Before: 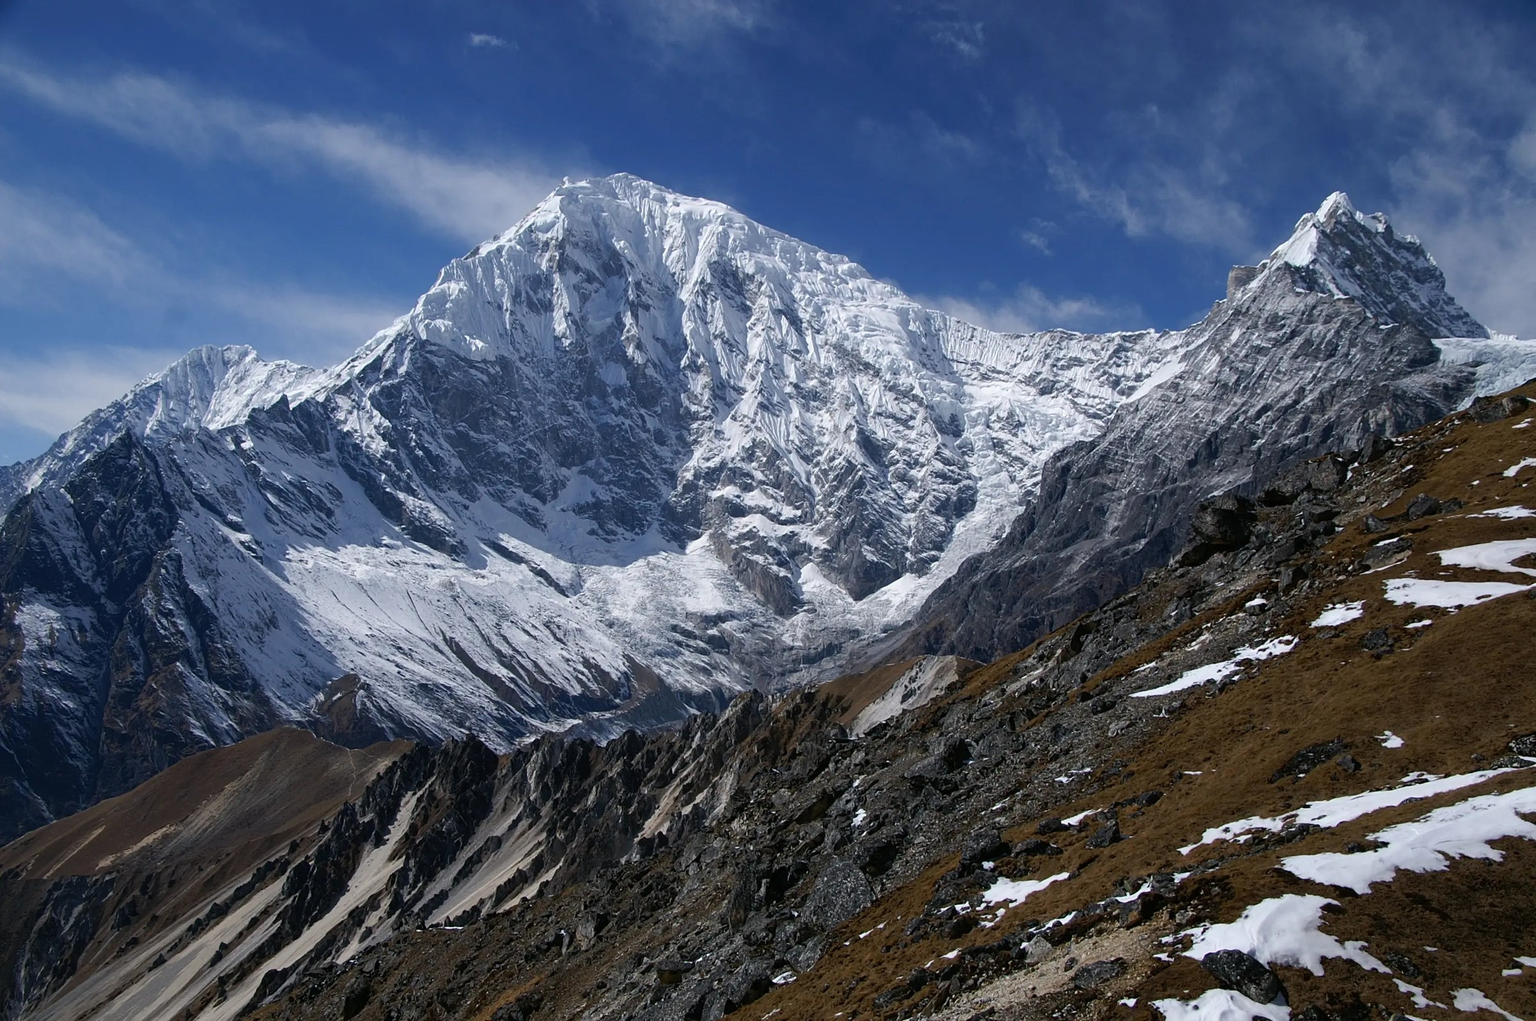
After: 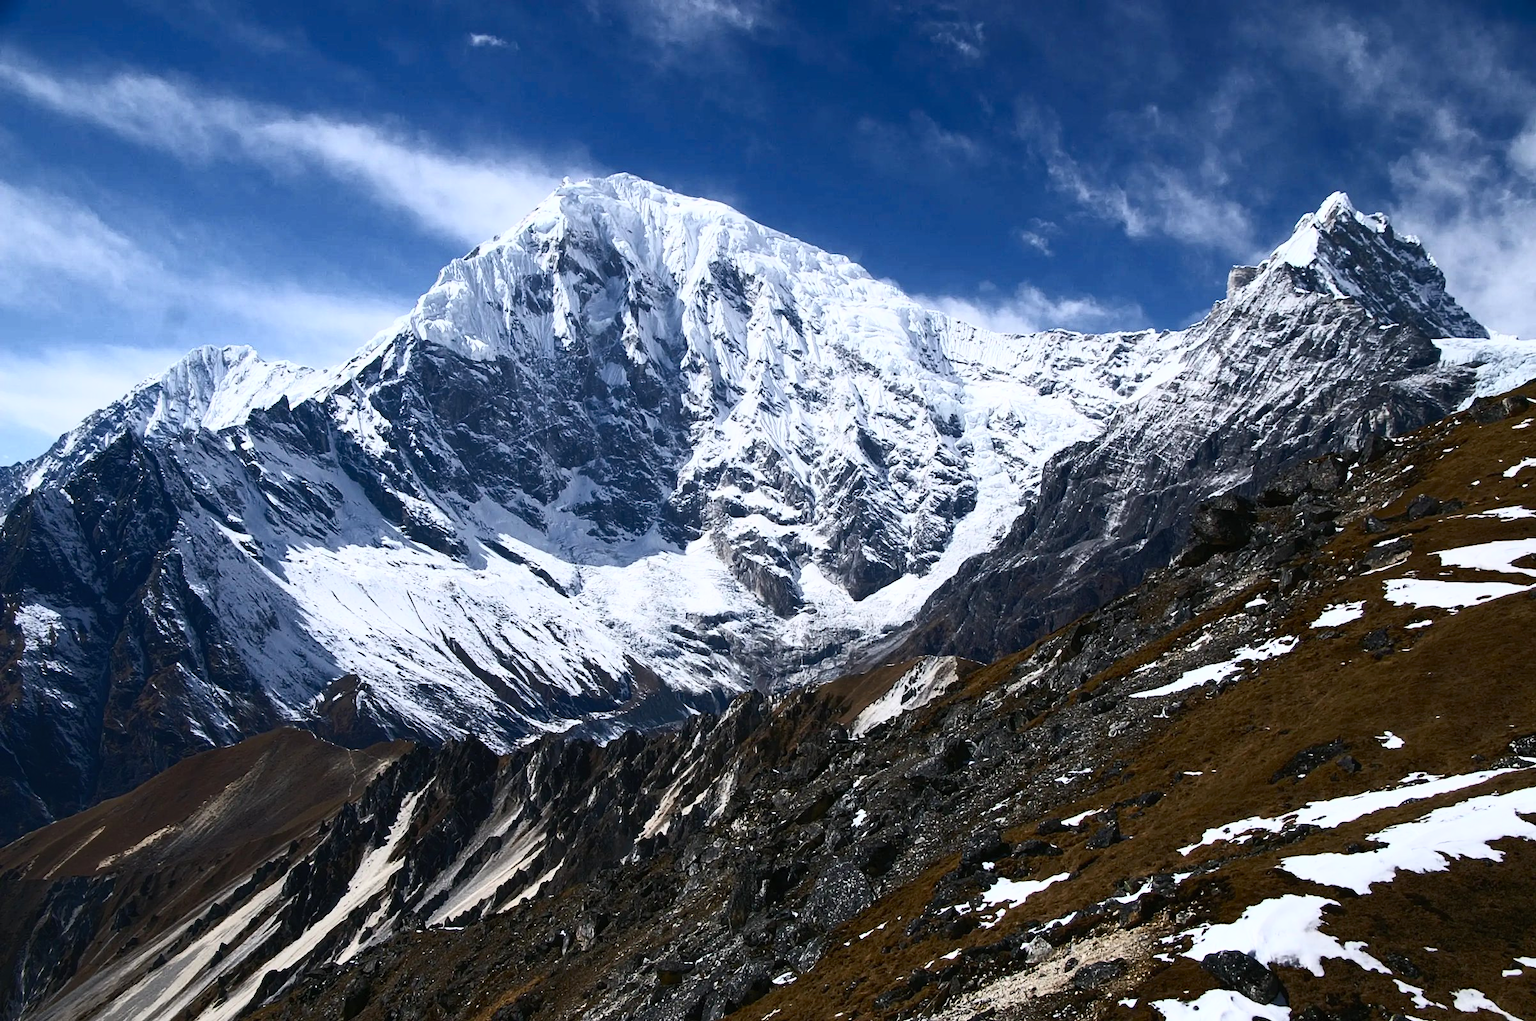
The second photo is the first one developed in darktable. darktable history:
contrast brightness saturation: contrast 0.62, brightness 0.34, saturation 0.14
